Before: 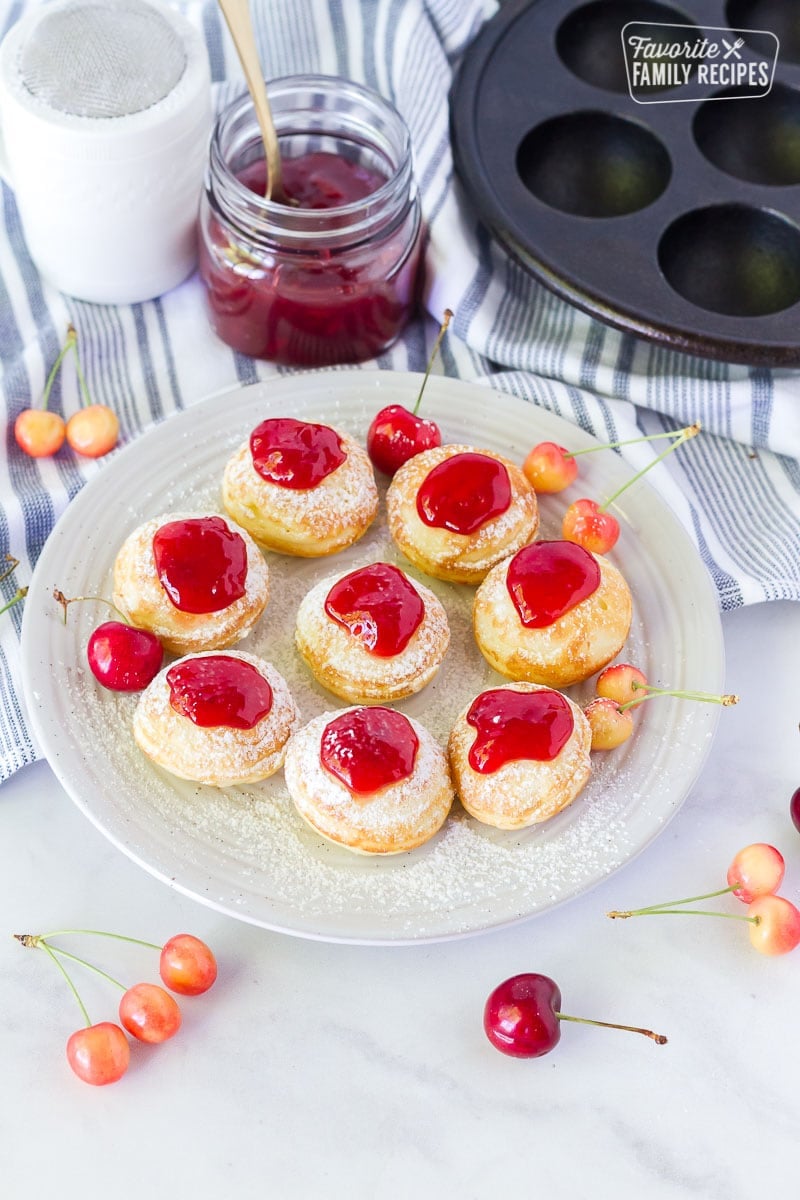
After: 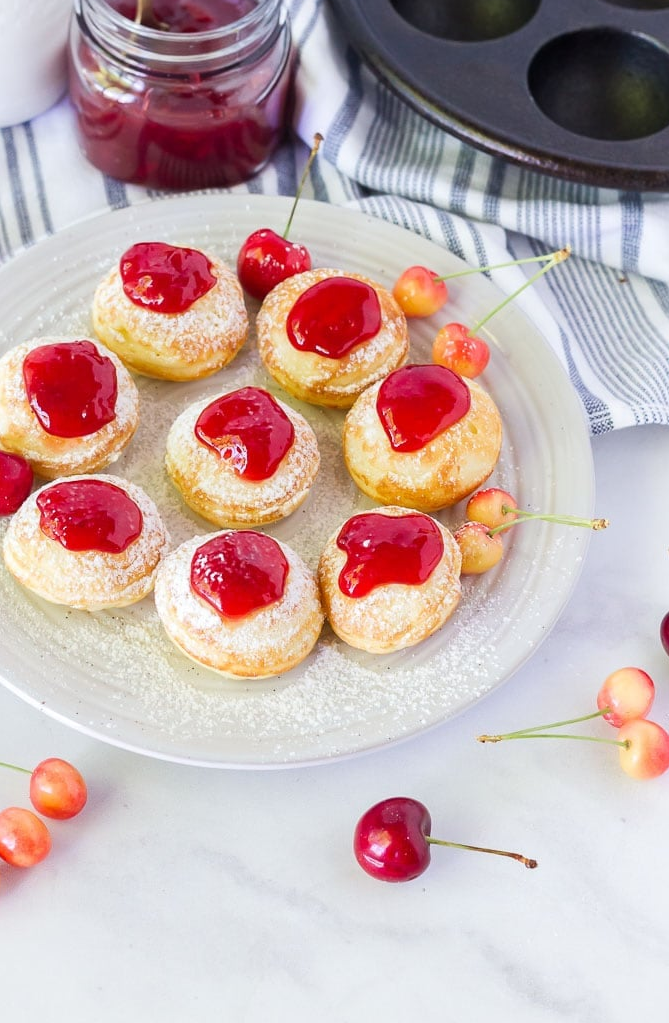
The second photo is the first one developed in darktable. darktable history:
crop: left 16.357%, top 14.686%
